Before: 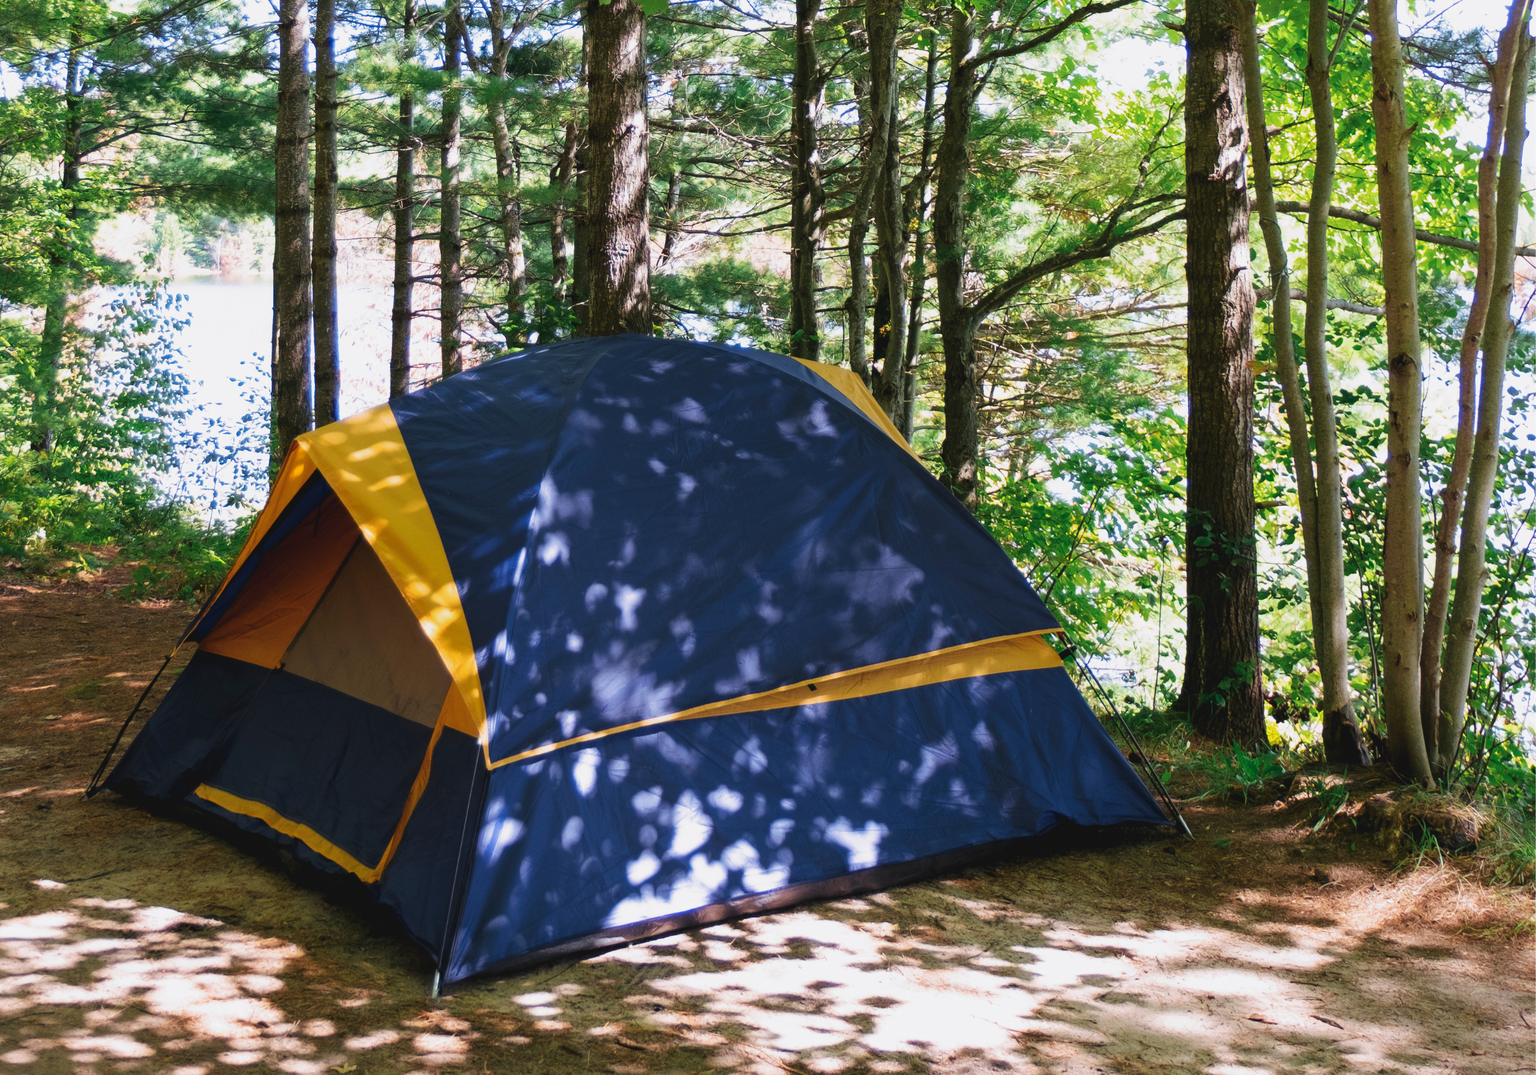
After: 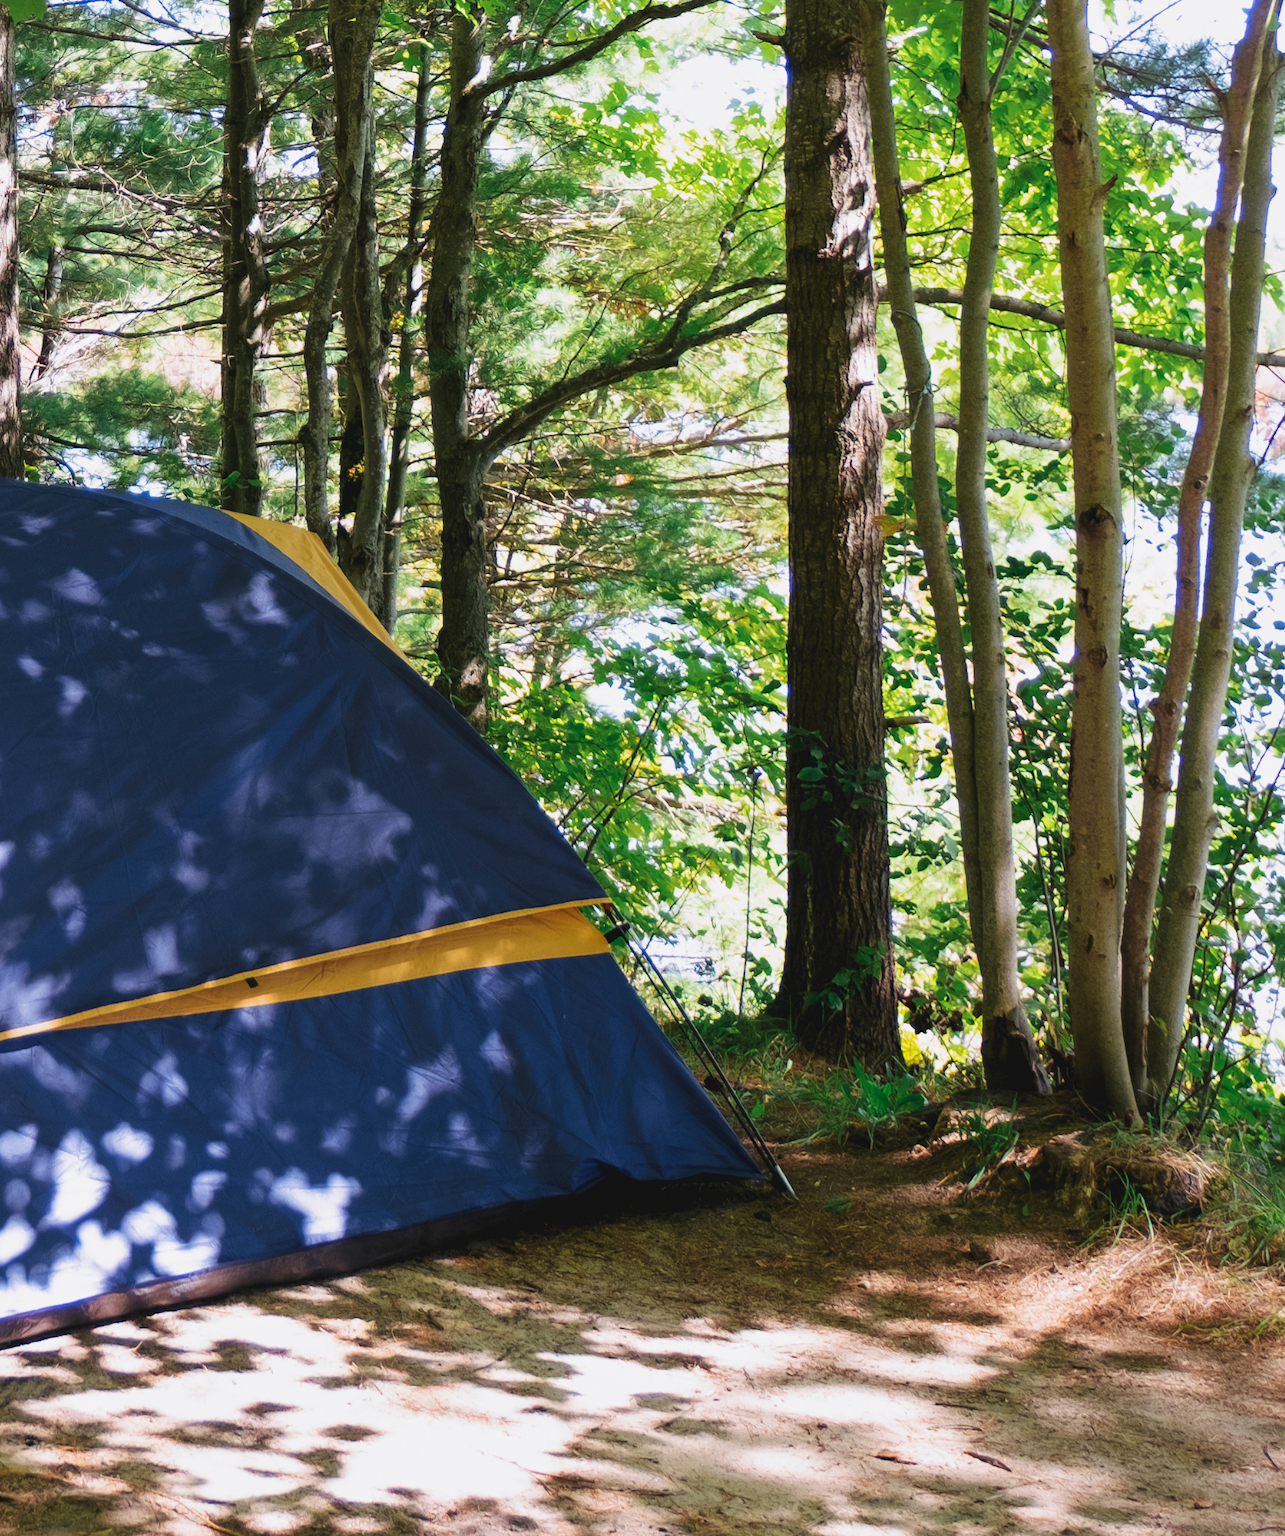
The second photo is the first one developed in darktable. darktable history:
crop: left 41.42%
tone equalizer: on, module defaults
